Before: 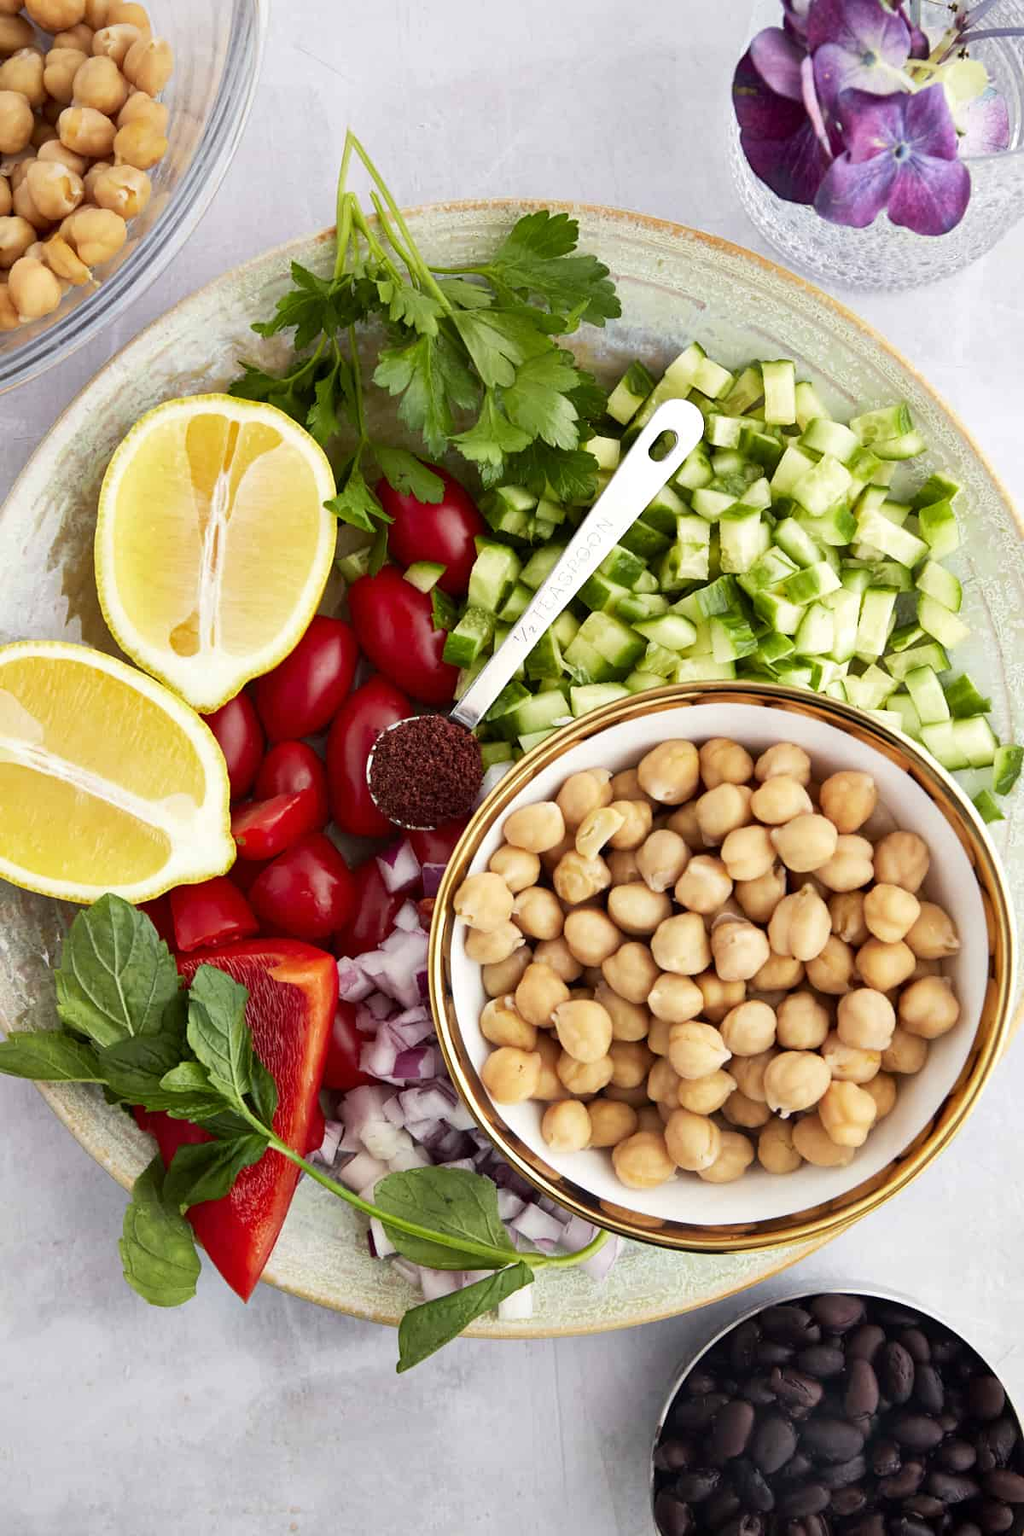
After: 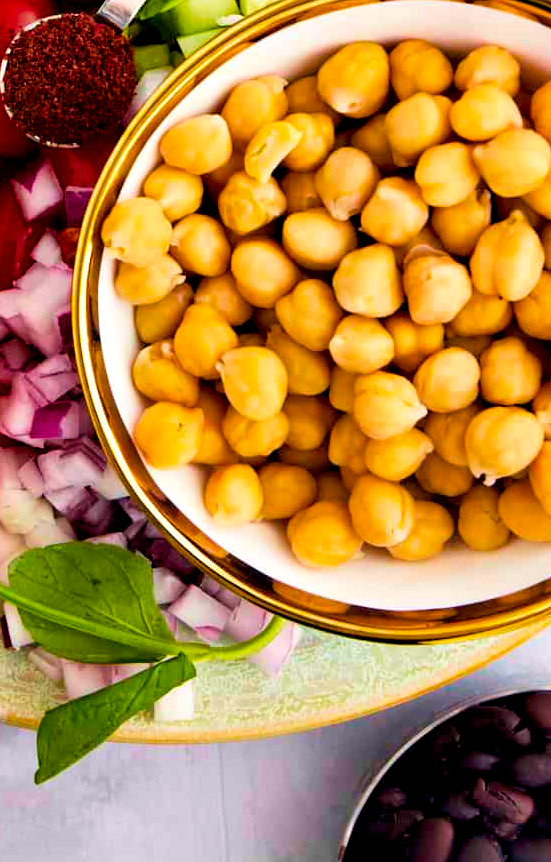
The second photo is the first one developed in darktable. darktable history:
color balance rgb: highlights gain › chroma 0.296%, highlights gain › hue 331.41°, perceptual saturation grading › global saturation 29.977%, global vibrance 42.429%
velvia: strength 27.11%
crop: left 35.851%, top 45.884%, right 18.183%, bottom 6.191%
exposure: black level correction 0.008, exposure 0.092 EV, compensate highlight preservation false
